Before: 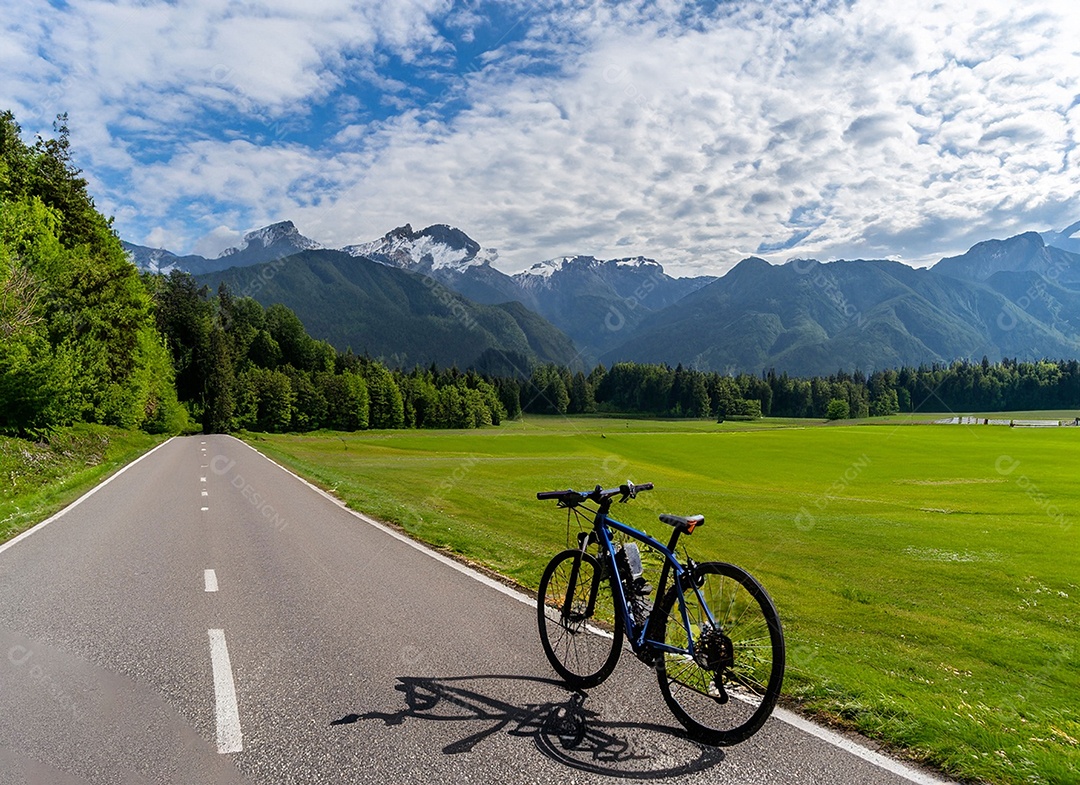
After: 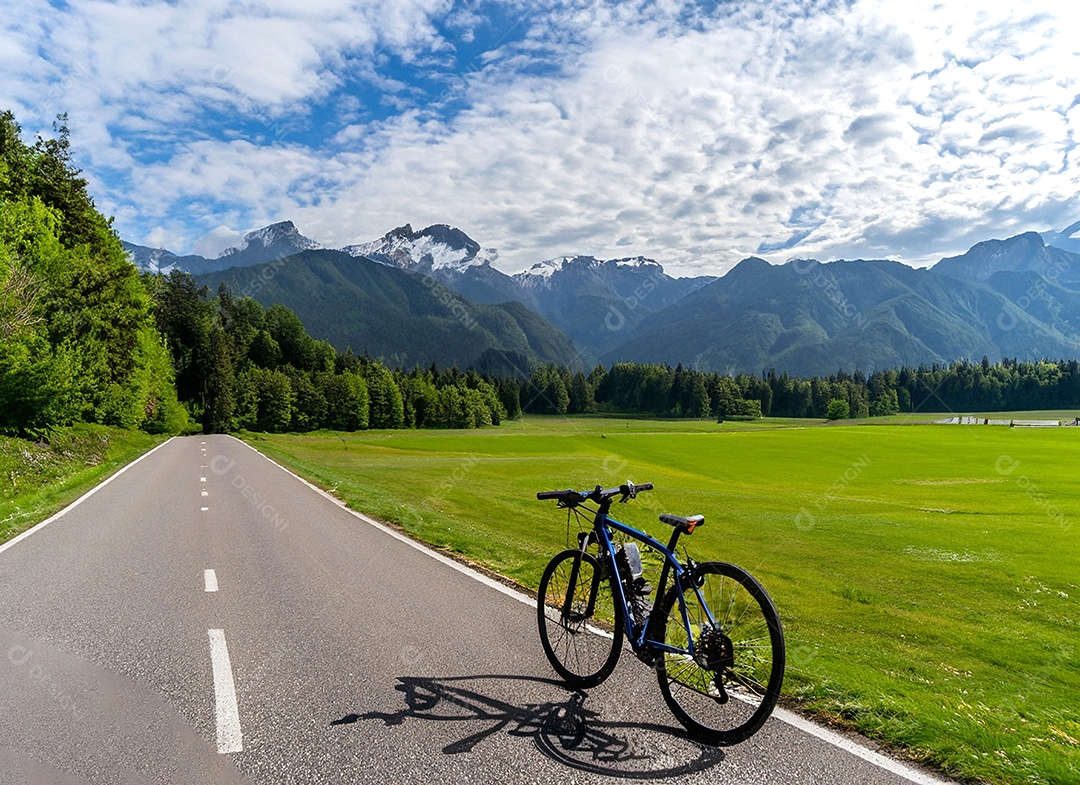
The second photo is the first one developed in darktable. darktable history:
exposure: exposure 0.171 EV, compensate highlight preservation false
